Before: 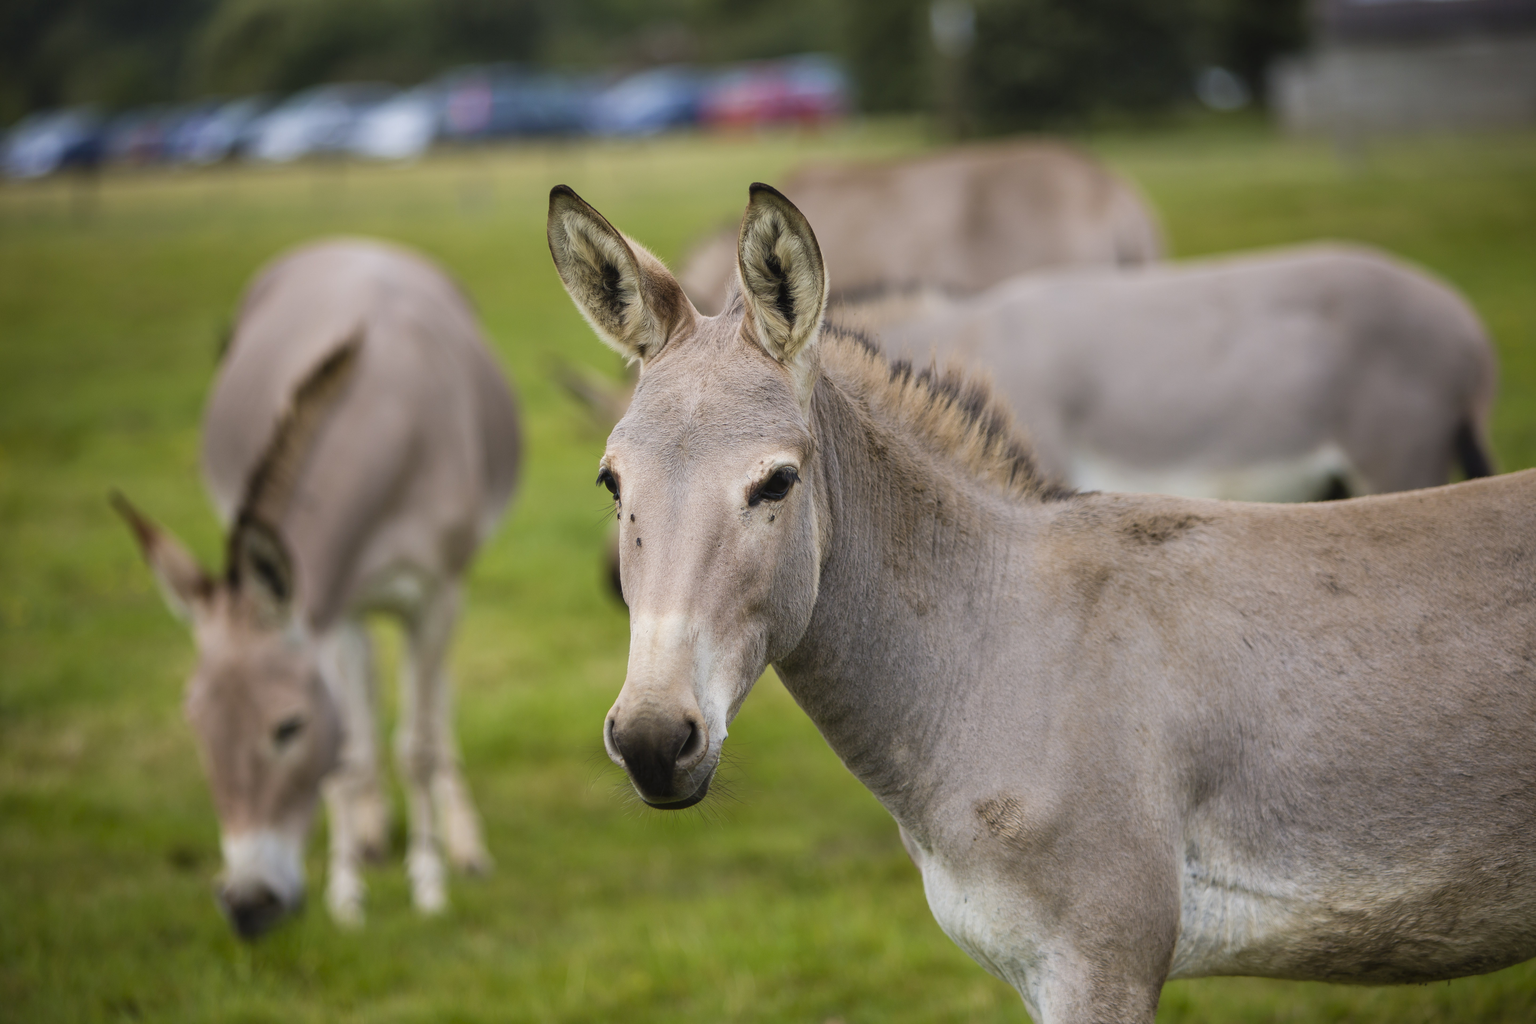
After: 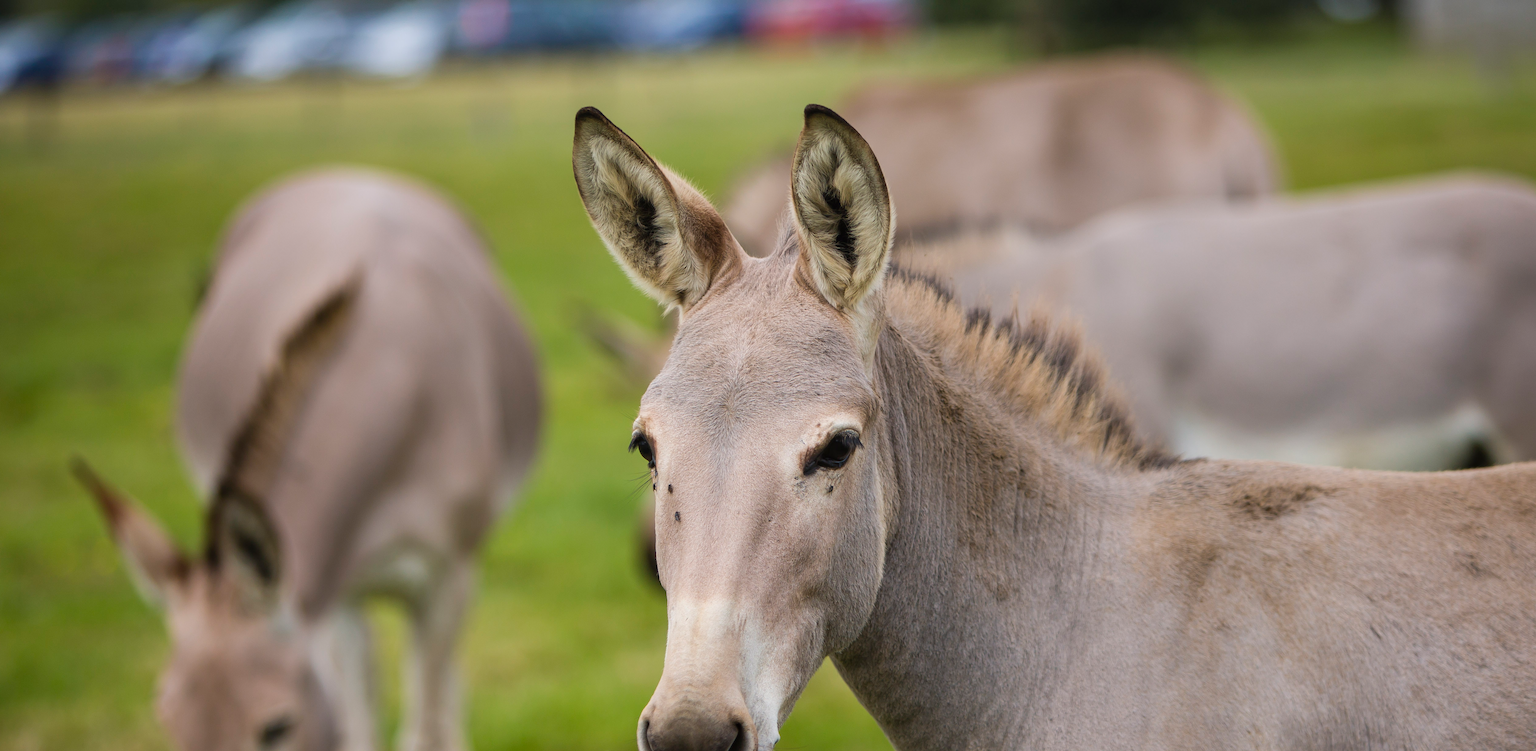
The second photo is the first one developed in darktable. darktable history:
crop: left 3.149%, top 8.997%, right 9.637%, bottom 27.028%
